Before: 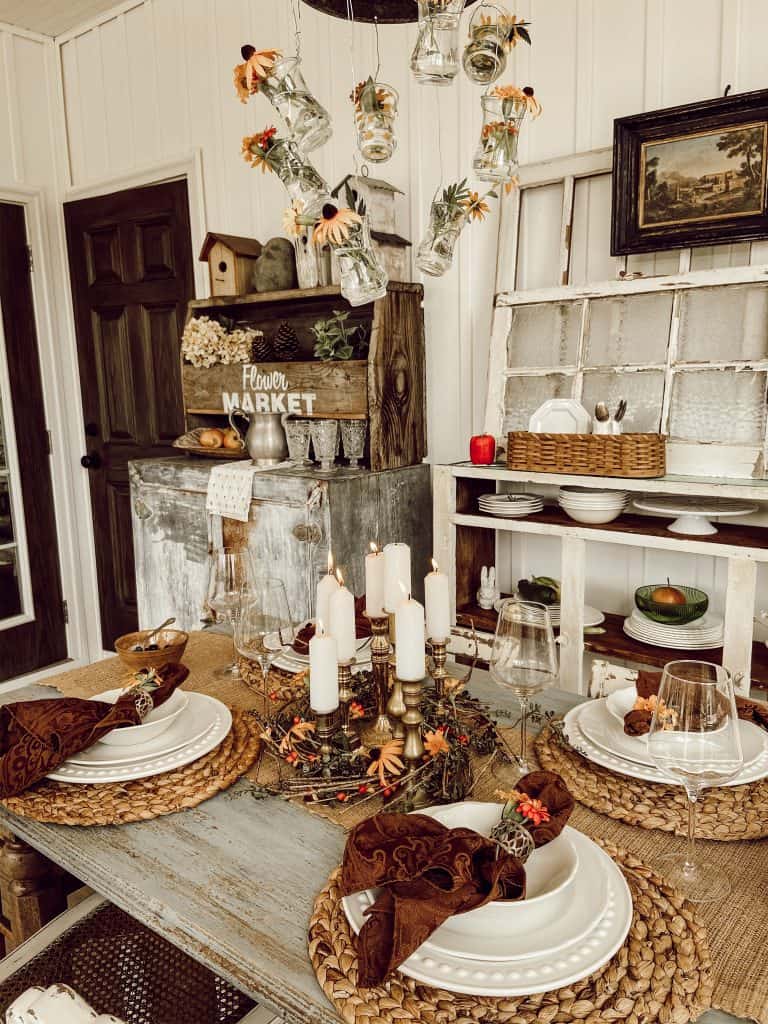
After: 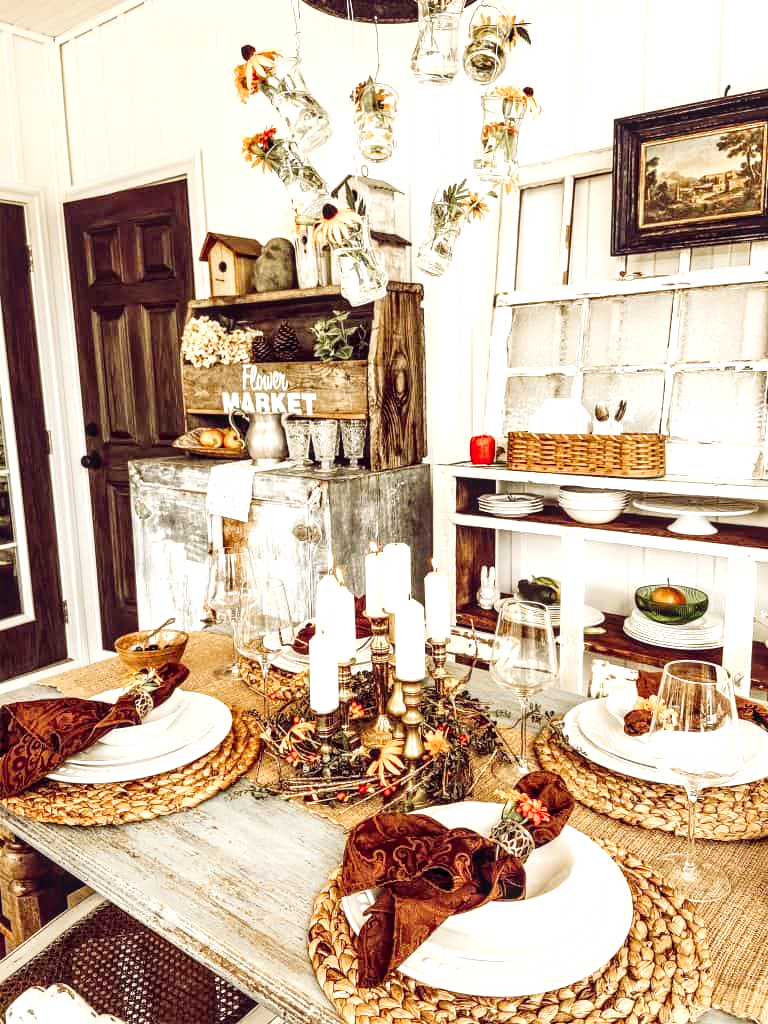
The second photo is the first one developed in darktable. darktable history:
color zones: curves: ch0 [(0.25, 0.5) (0.463, 0.627) (0.484, 0.637) (0.75, 0.5)]
exposure: black level correction 0, exposure 1 EV, compensate exposure bias true, compensate highlight preservation false
local contrast: detail 130%
tone curve: curves: ch0 [(0, 0) (0.004, 0.001) (0.133, 0.112) (0.325, 0.362) (0.832, 0.893) (1, 1)], preserve colors none
